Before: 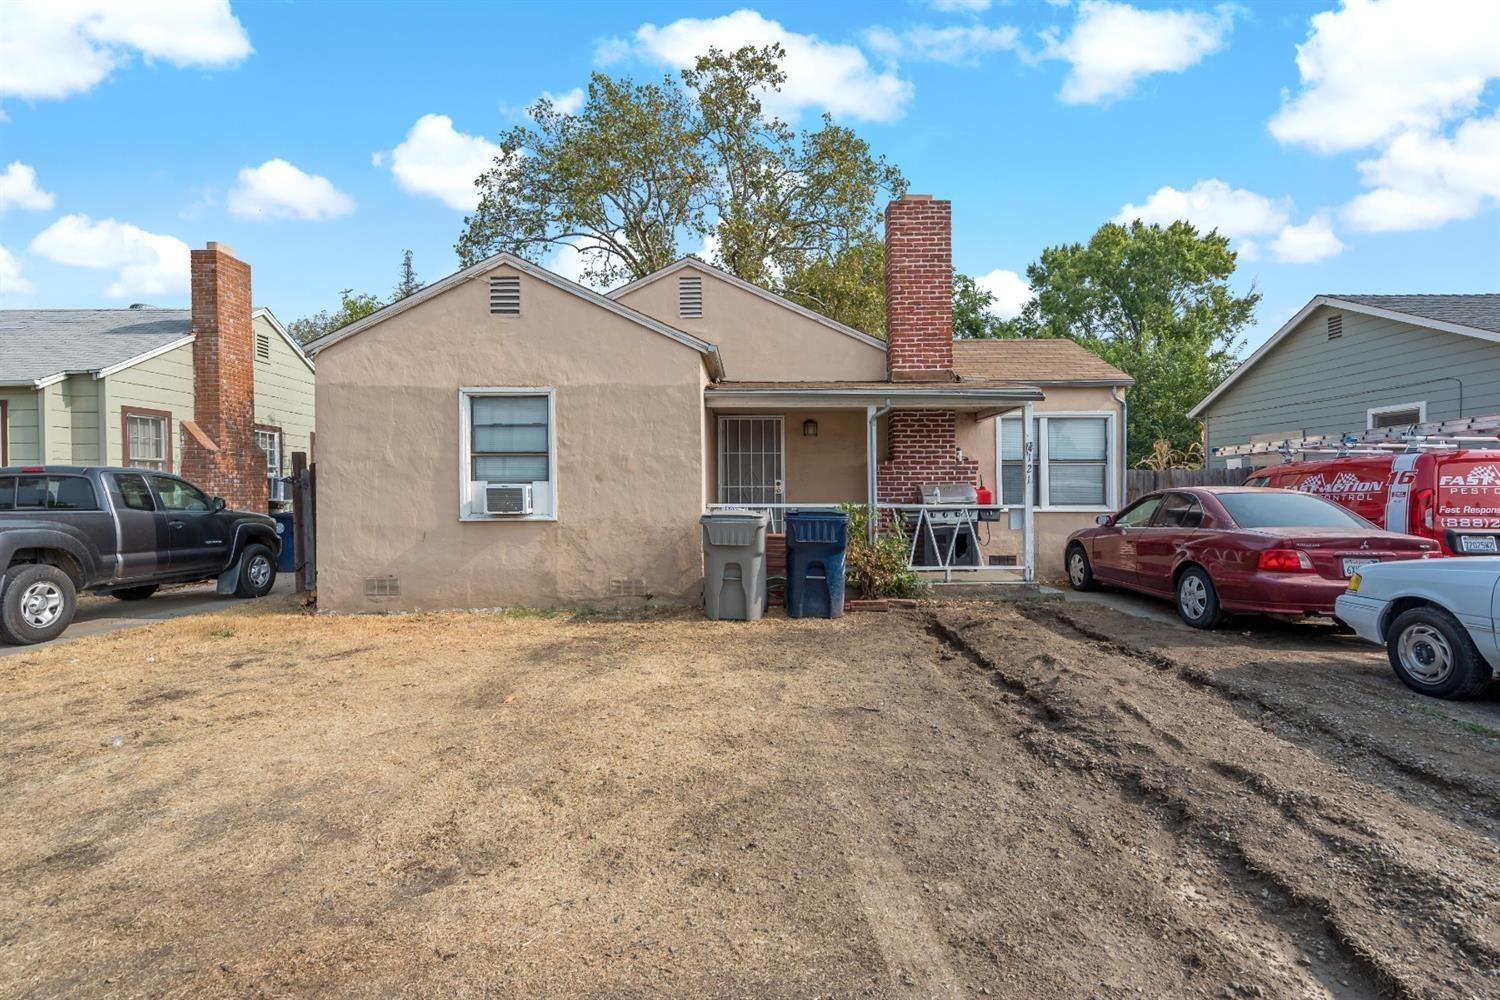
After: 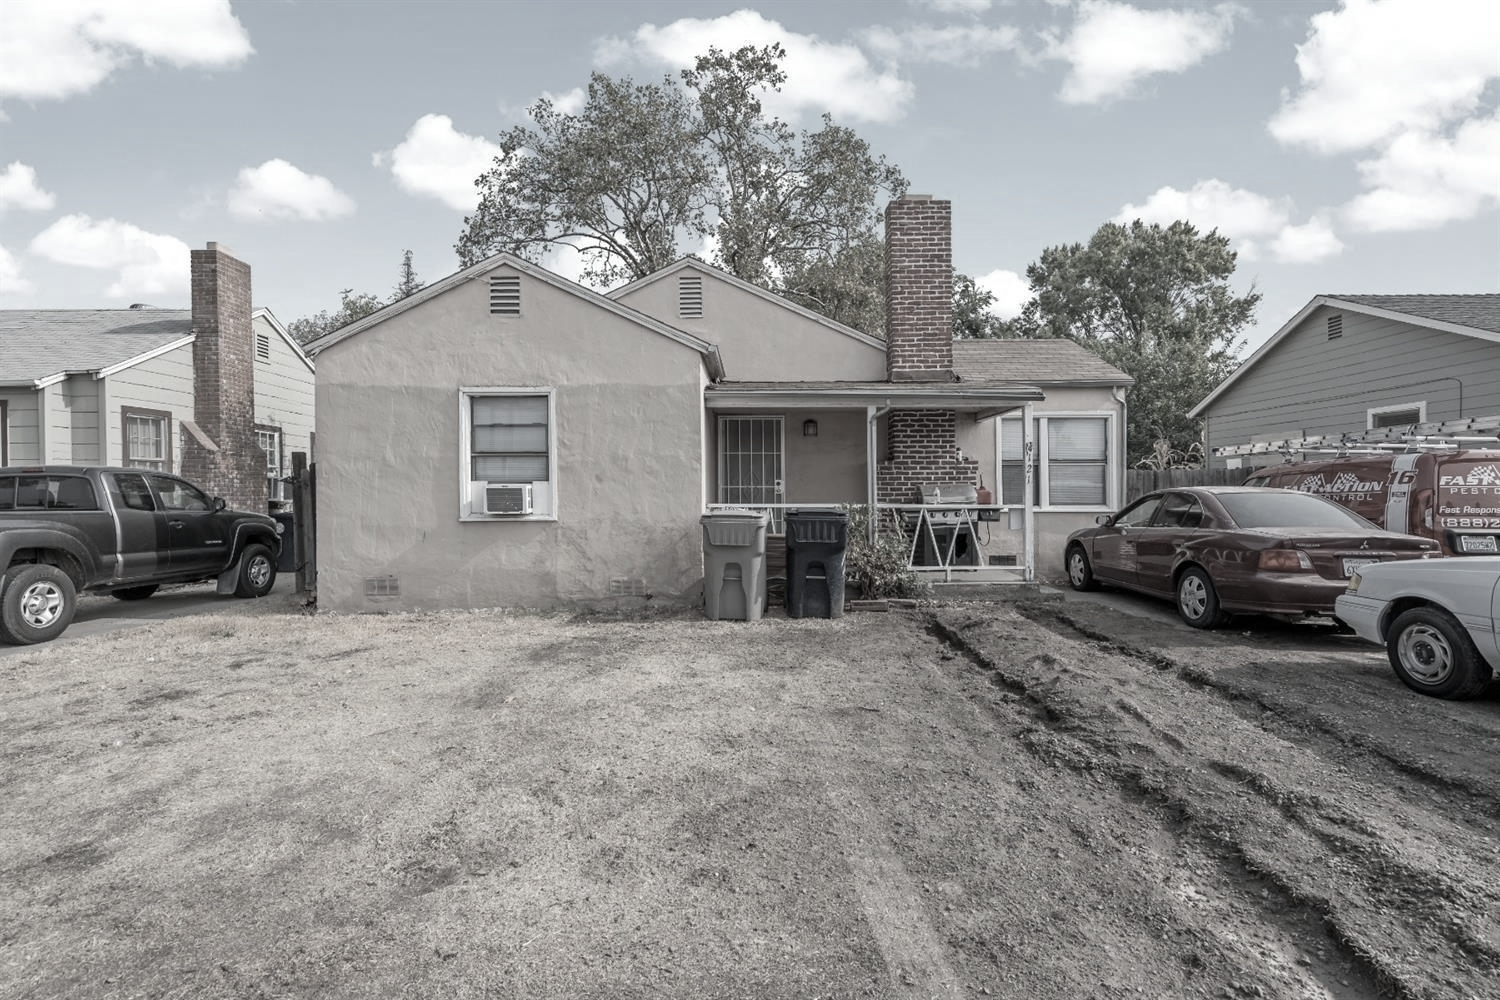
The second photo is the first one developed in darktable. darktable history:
color correction: highlights b* 0.054, saturation 0.144
